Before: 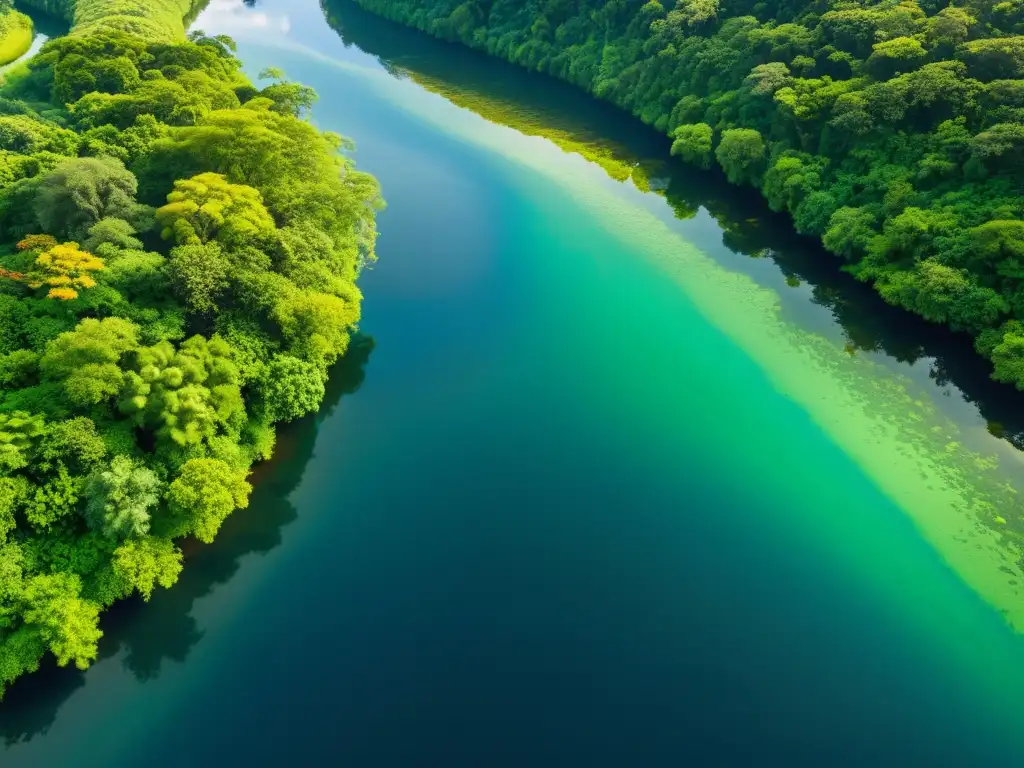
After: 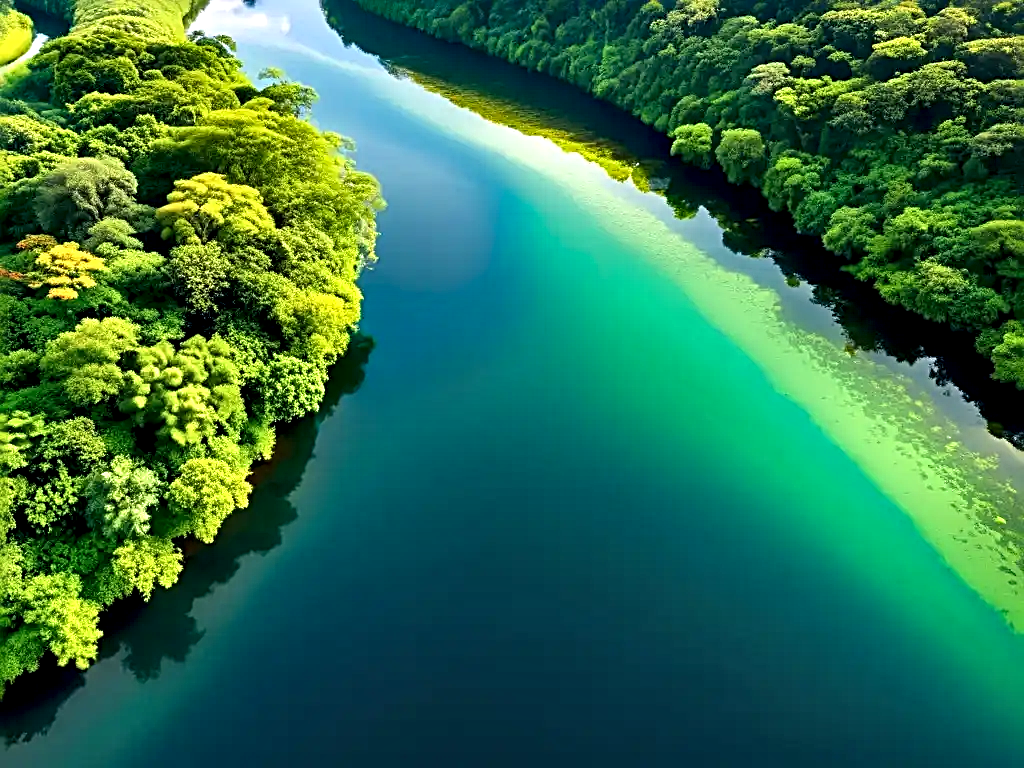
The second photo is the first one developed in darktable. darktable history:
tone equalizer: on, module defaults
sharpen: radius 2.833, amount 0.718
contrast equalizer: y [[0.6 ×6], [0.55 ×6], [0 ×6], [0 ×6], [0 ×6]]
